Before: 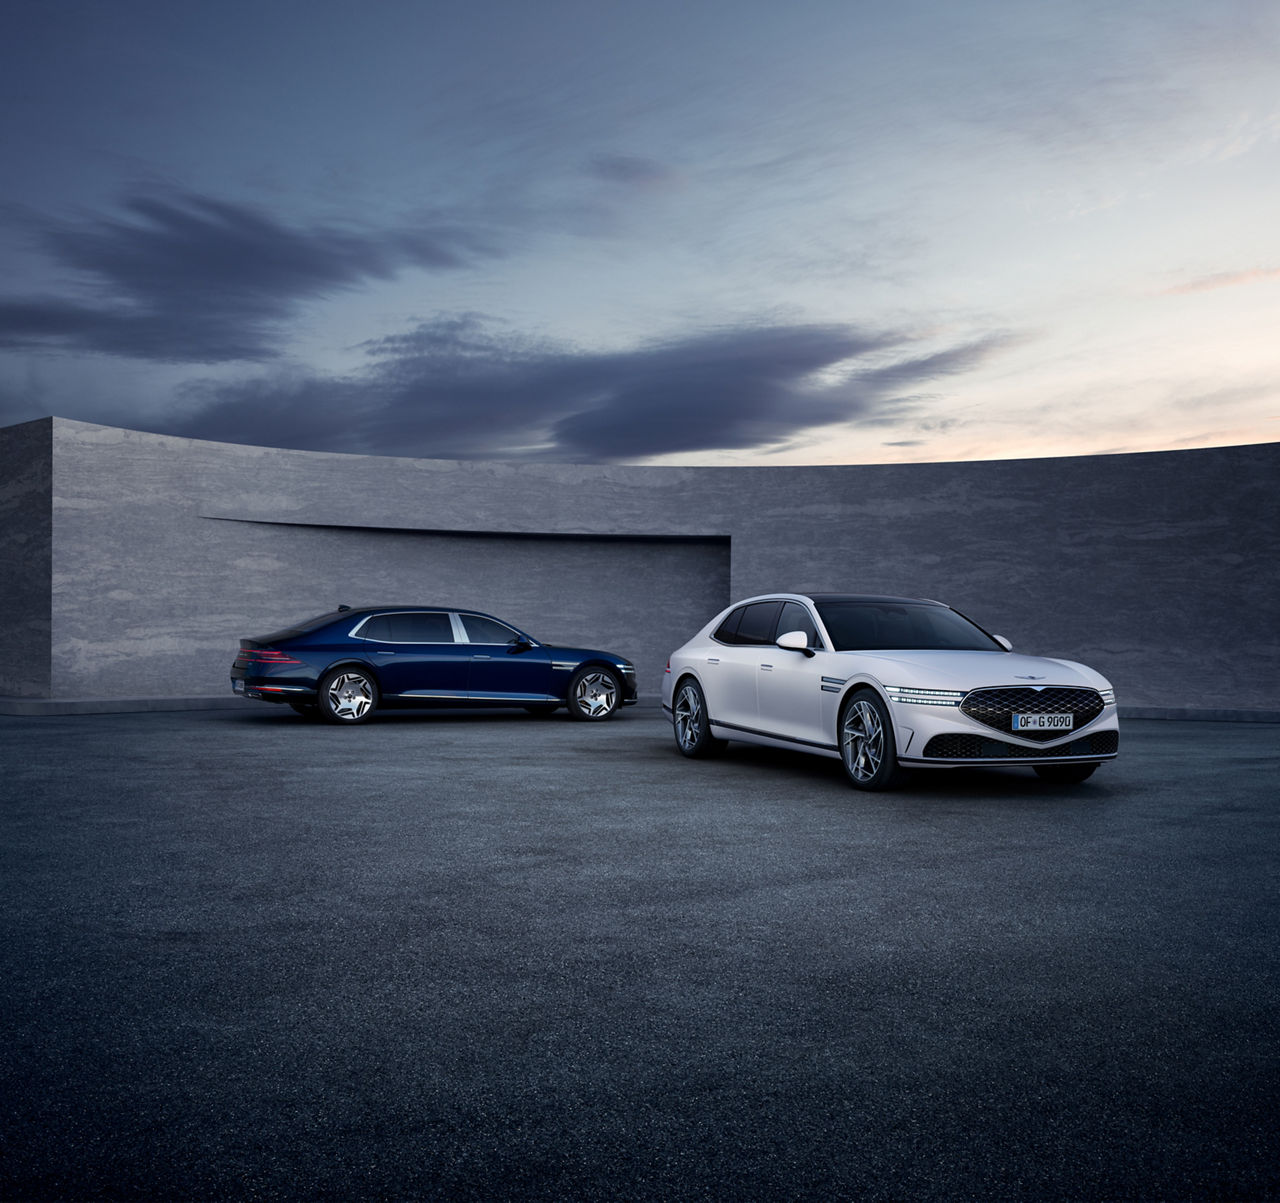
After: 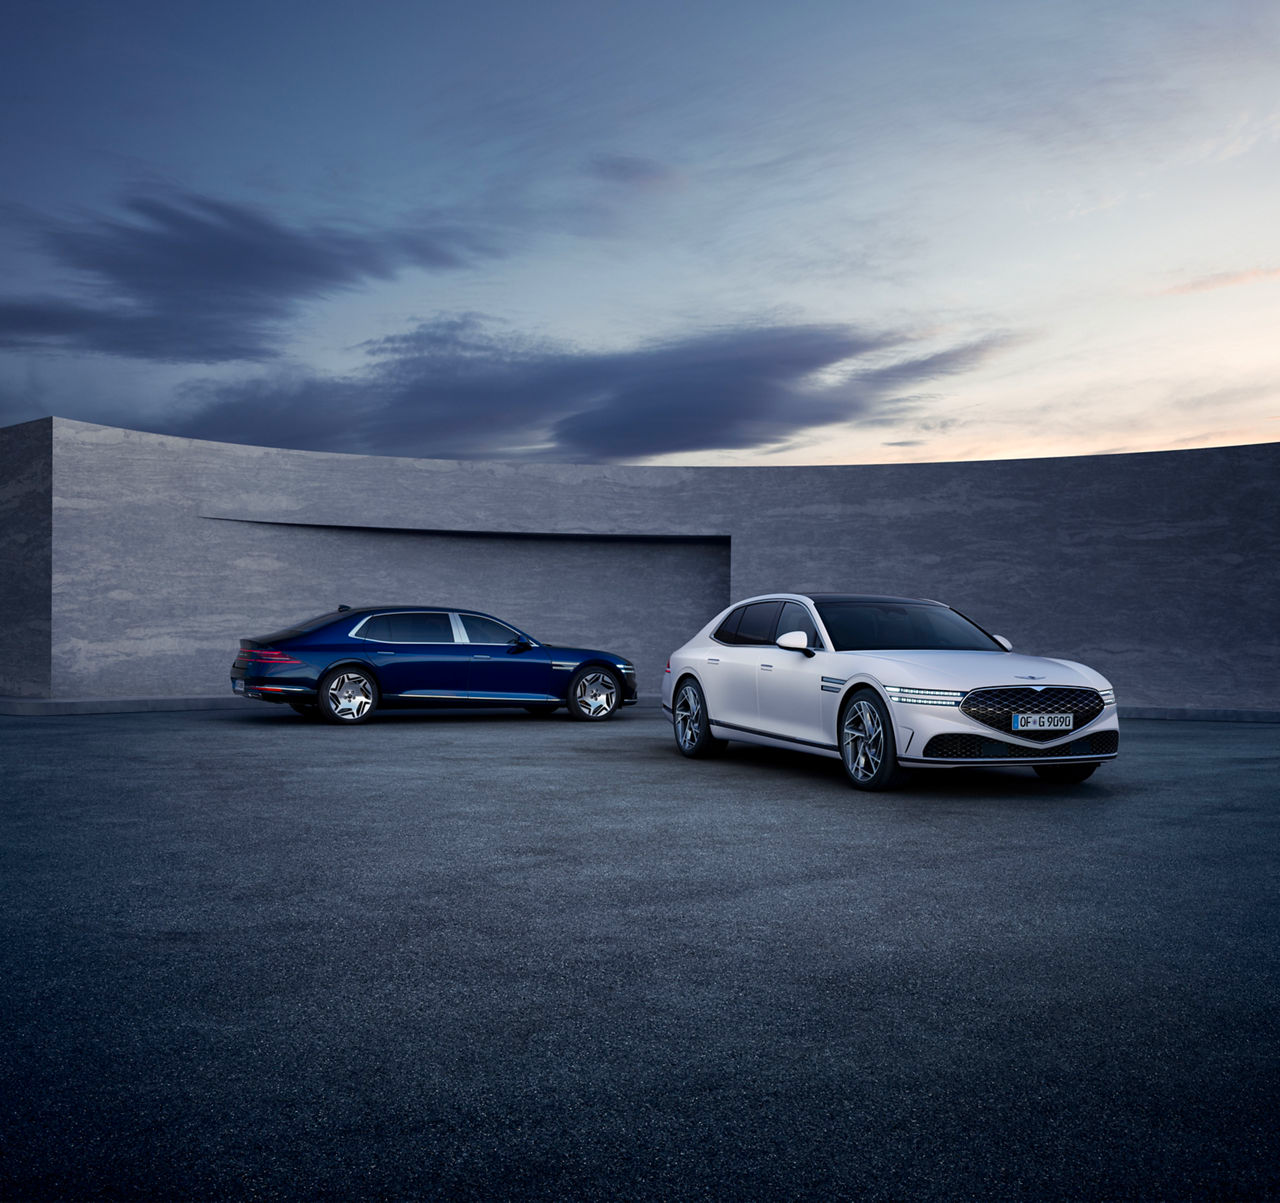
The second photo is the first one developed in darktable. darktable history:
color balance rgb: linear chroma grading › global chroma 20.181%, perceptual saturation grading › global saturation -1.616%, perceptual saturation grading › highlights -7.434%, perceptual saturation grading › mid-tones 7.738%, perceptual saturation grading › shadows 4.843%, global vibrance 5.539%
